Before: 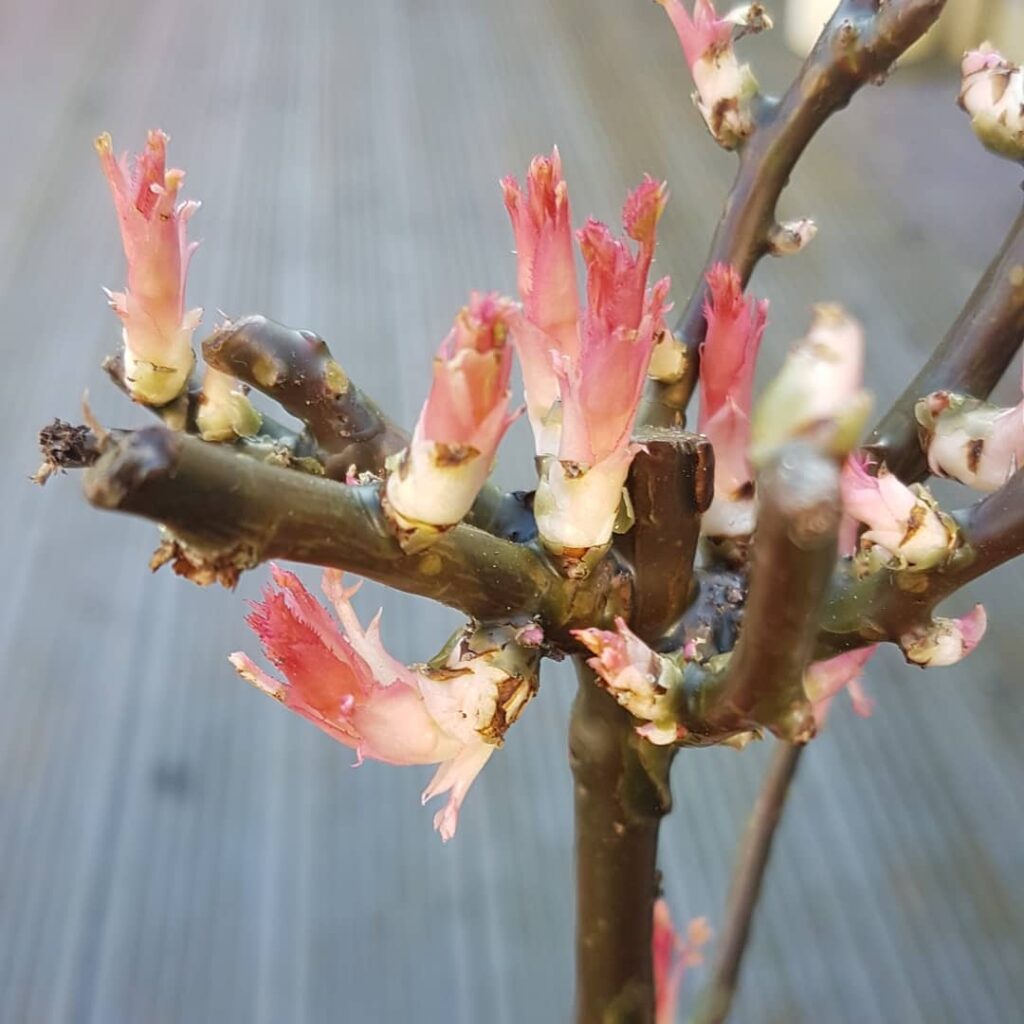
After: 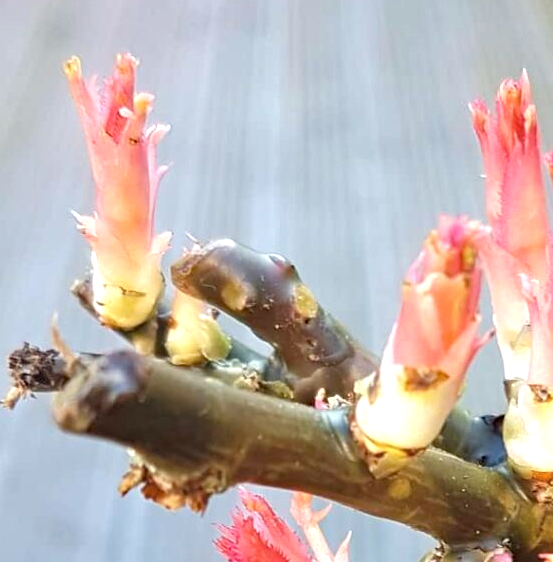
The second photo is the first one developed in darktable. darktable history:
tone equalizer: on, module defaults
haze removal: compatibility mode true, adaptive false
exposure: black level correction 0, exposure 0.682 EV, compensate exposure bias true, compensate highlight preservation false
crop and rotate: left 3.049%, top 7.464%, right 42.856%, bottom 37.578%
